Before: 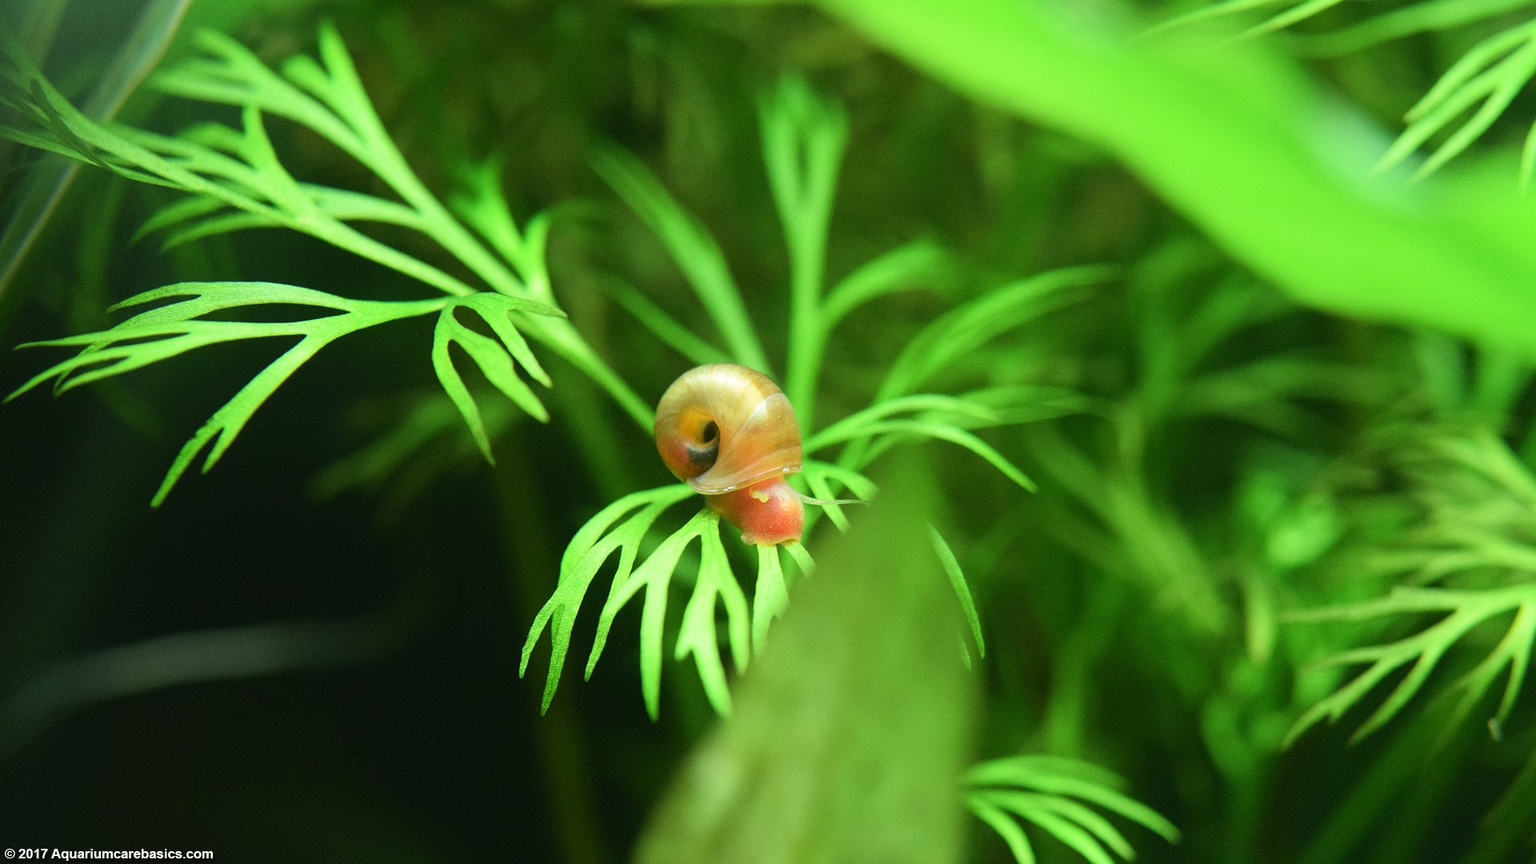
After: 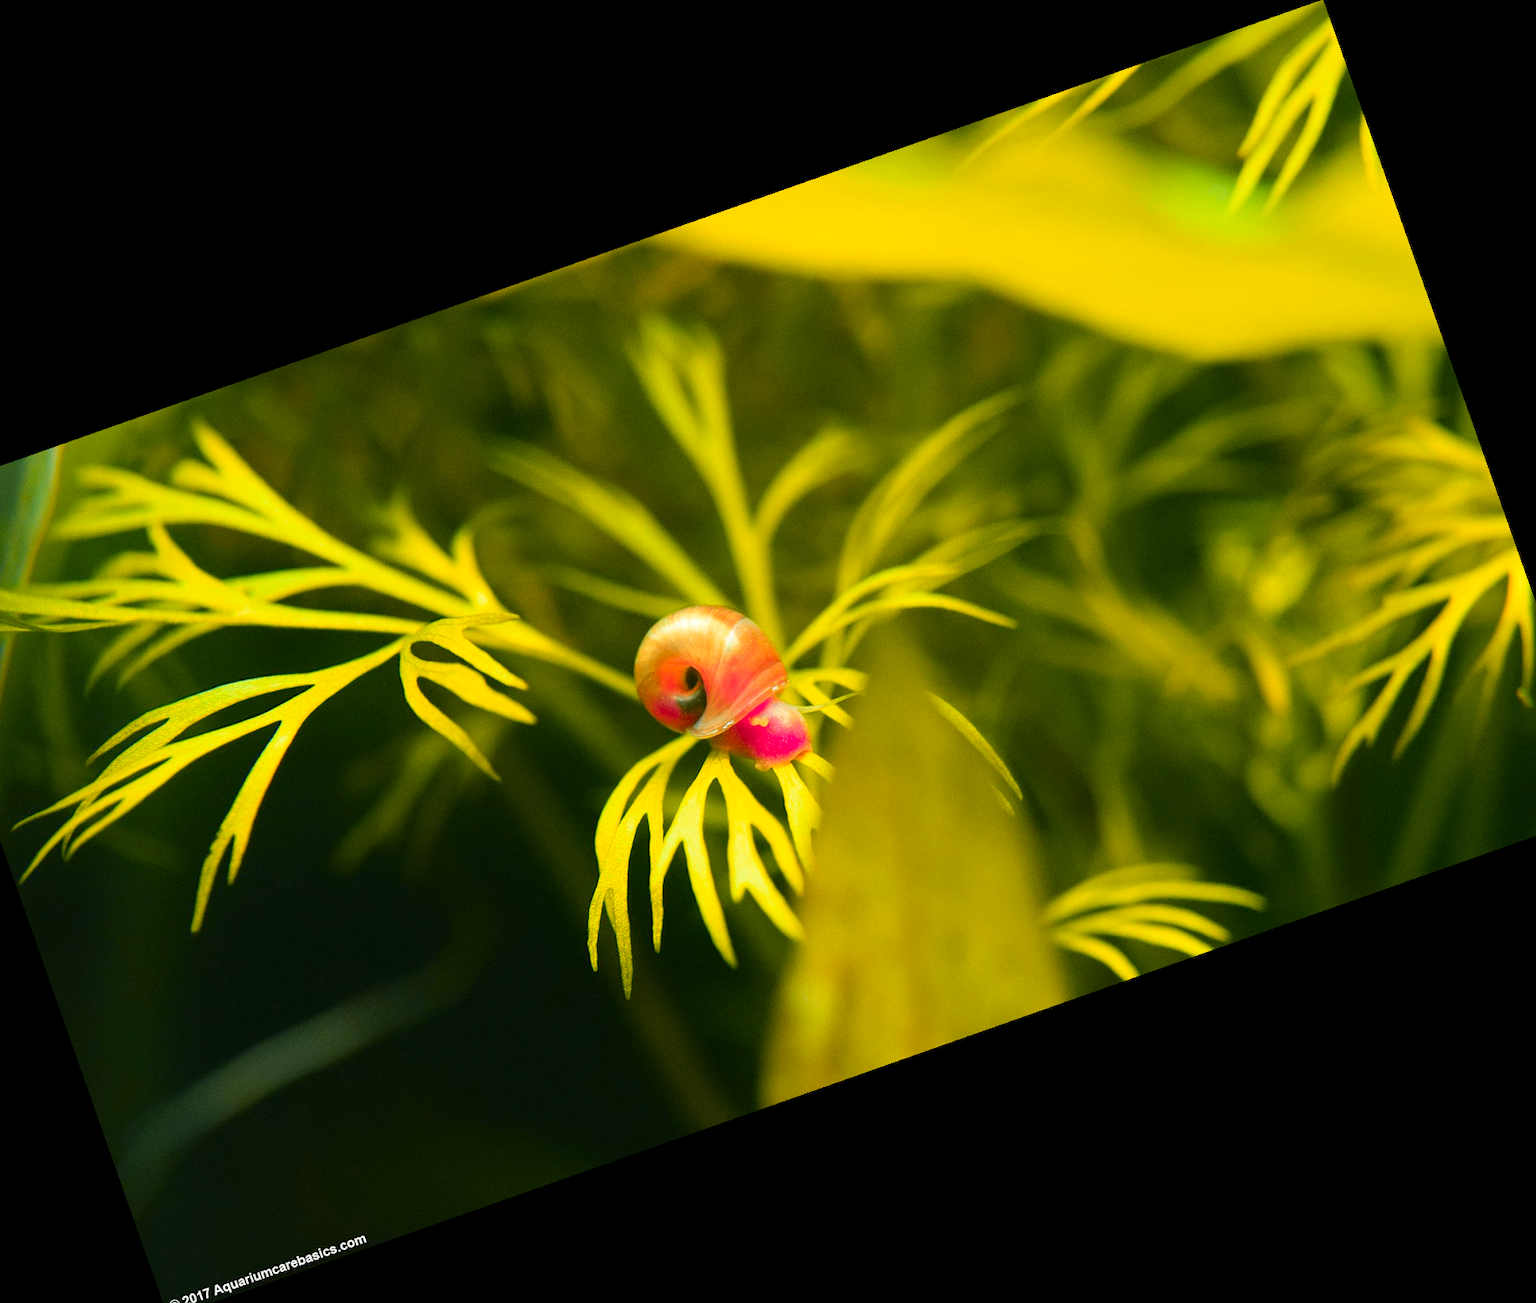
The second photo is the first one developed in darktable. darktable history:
color zones: curves: ch1 [(0.24, 0.634) (0.75, 0.5)]; ch2 [(0.253, 0.437) (0.745, 0.491)], mix 102.12%
crop and rotate: angle 19.43°, left 6.812%, right 4.125%, bottom 1.087%
